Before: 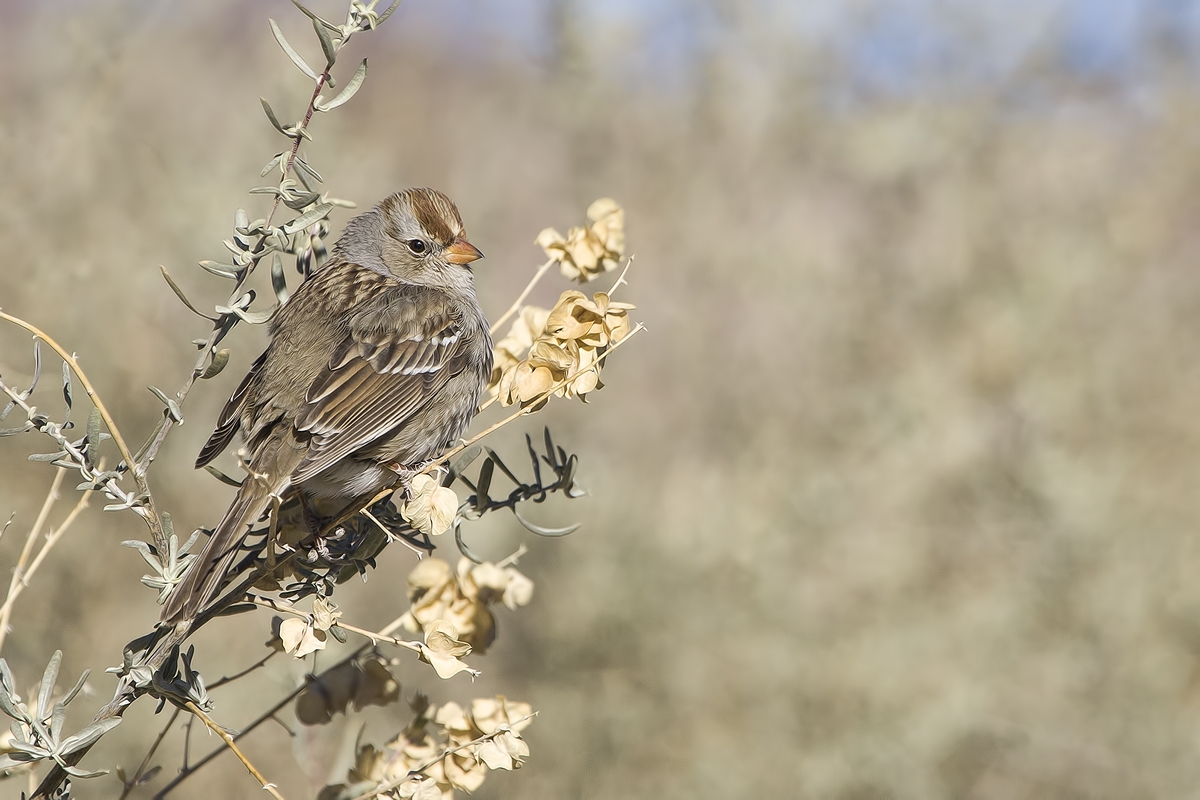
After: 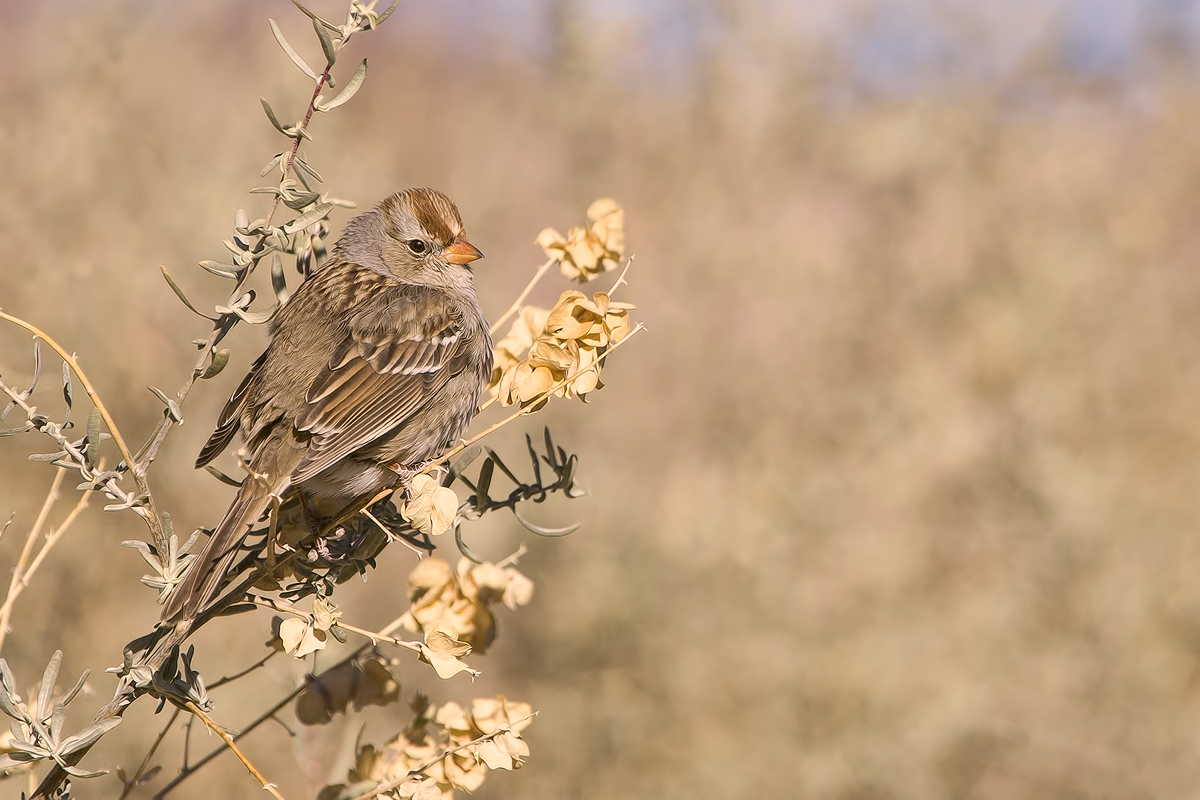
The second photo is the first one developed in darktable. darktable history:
color balance: lift [1.004, 1.002, 1.002, 0.998], gamma [1, 1.007, 1.002, 0.993], gain [1, 0.977, 1.013, 1.023], contrast -3.64%
color correction: highlights a* 11.96, highlights b* 11.58
